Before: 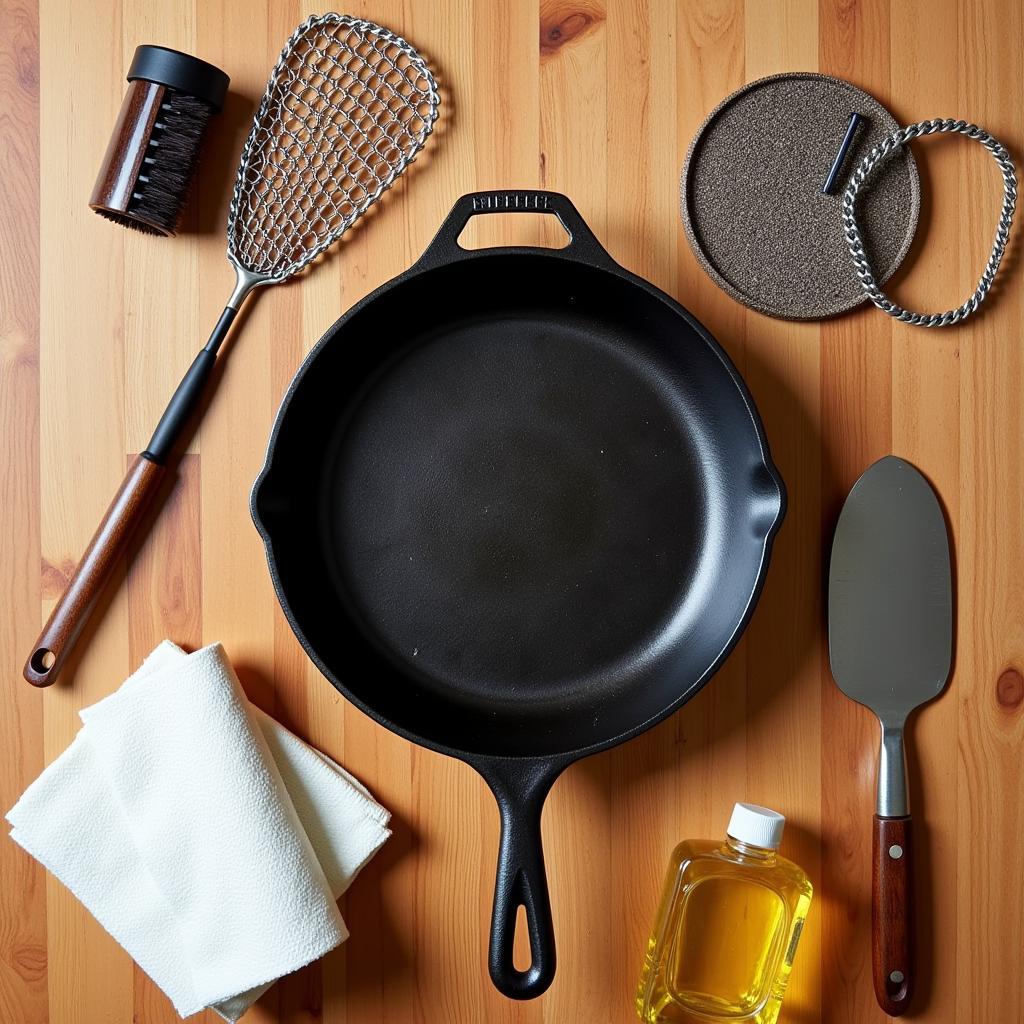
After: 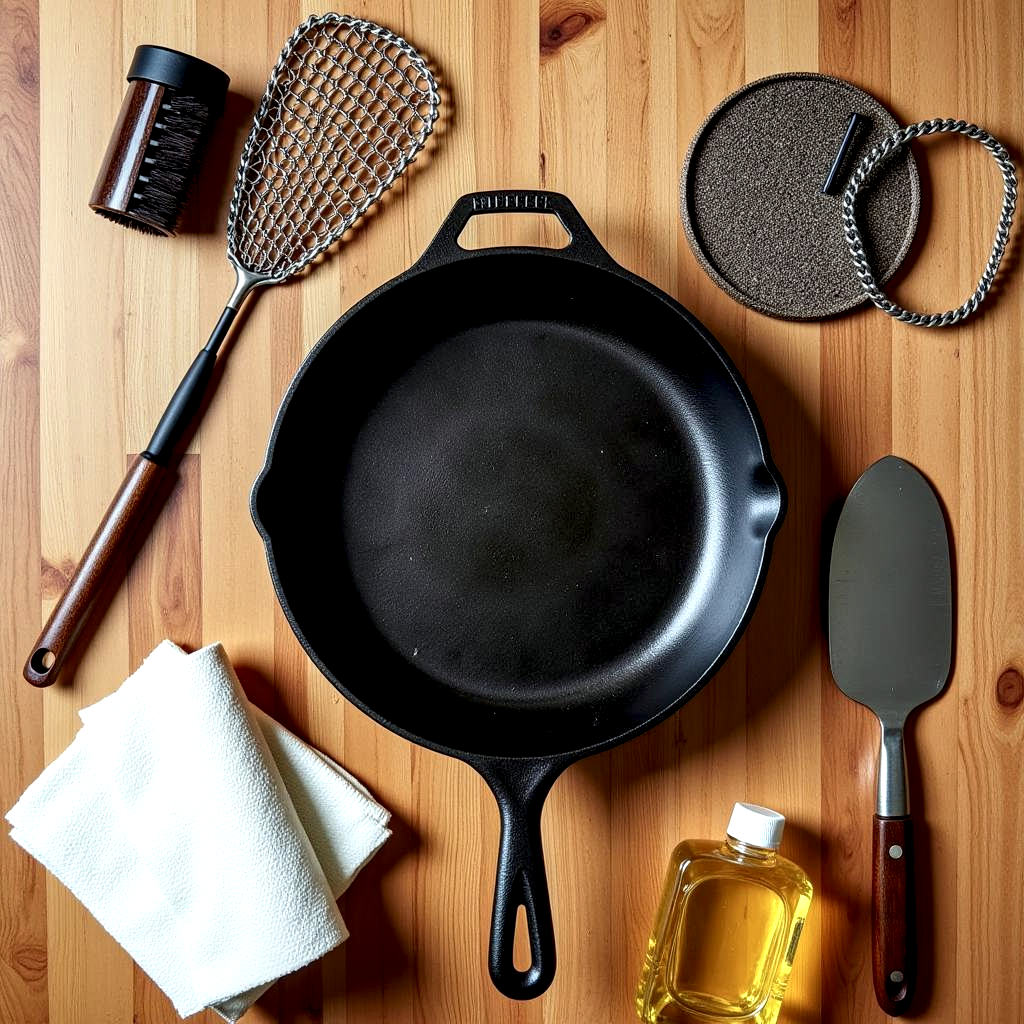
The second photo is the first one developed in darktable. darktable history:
local contrast: highlights 65%, shadows 54%, detail 169%, midtone range 0.514
white balance: red 0.978, blue 0.999
